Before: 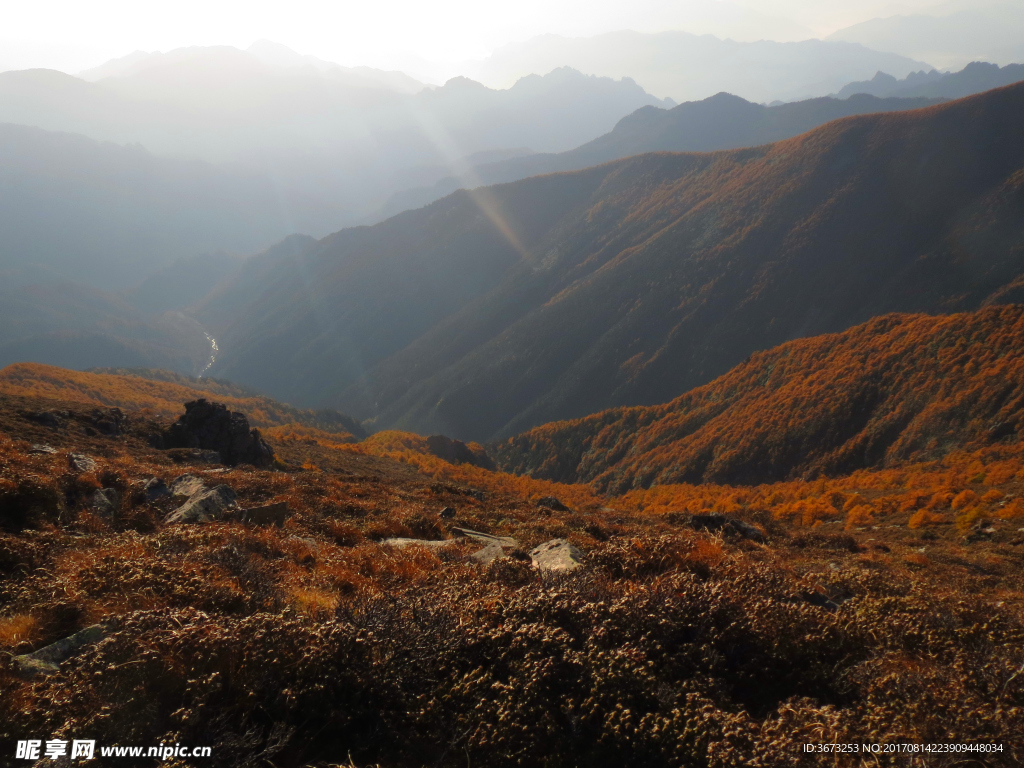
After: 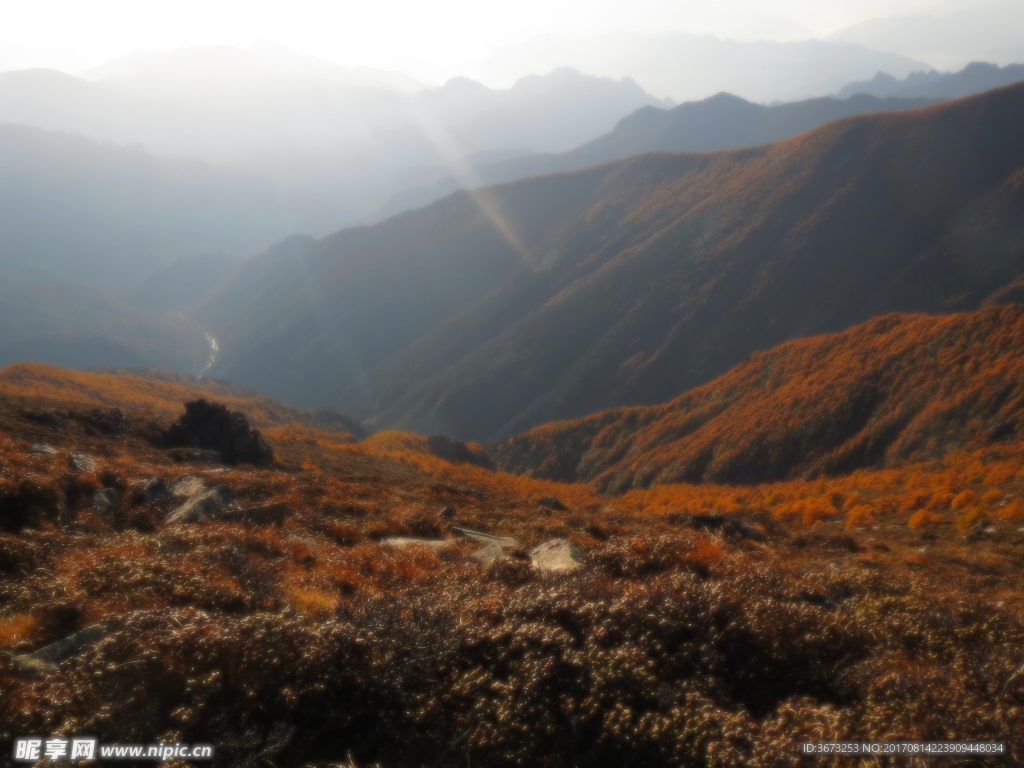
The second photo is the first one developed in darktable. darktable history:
soften: size 8.67%, mix 49%
white balance: emerald 1
